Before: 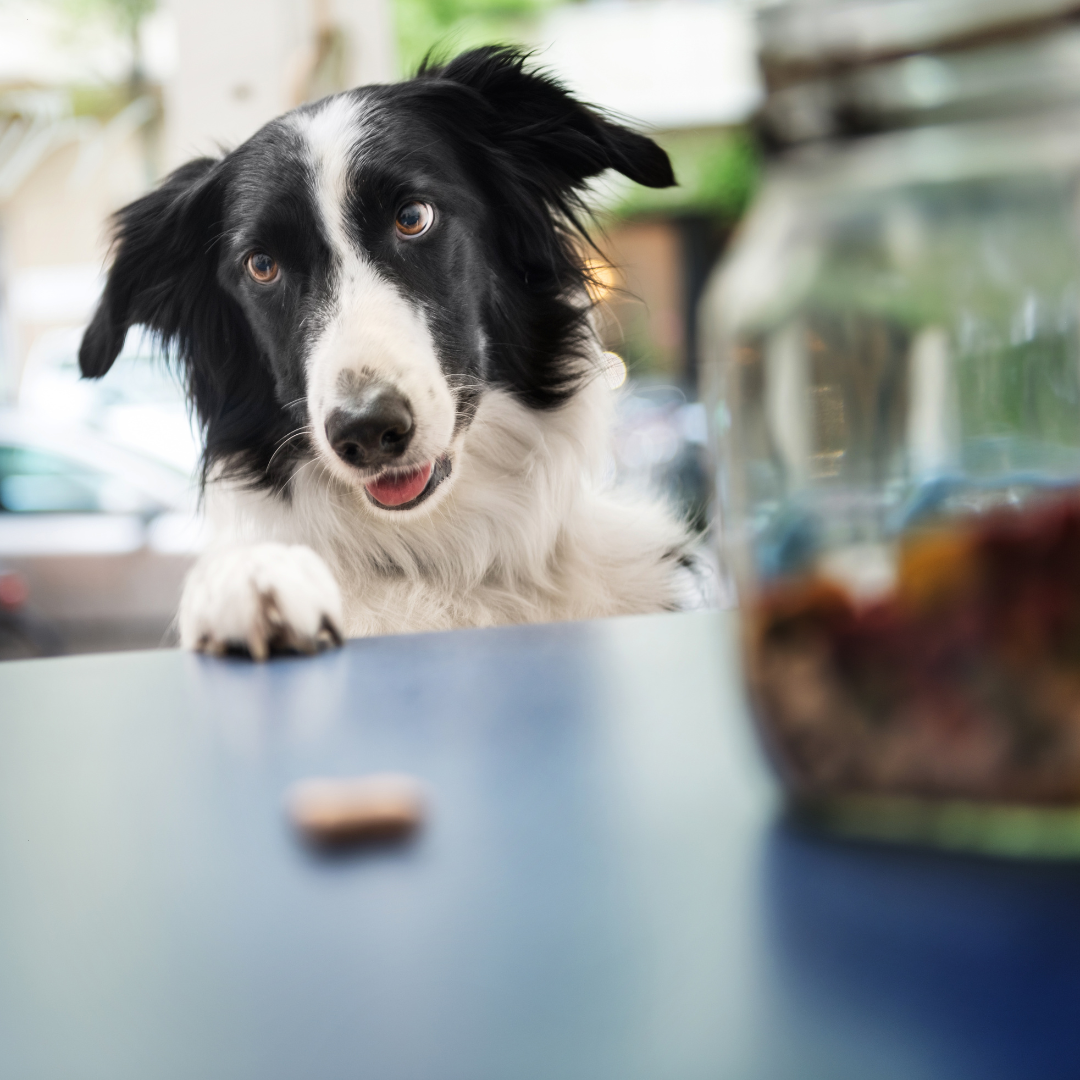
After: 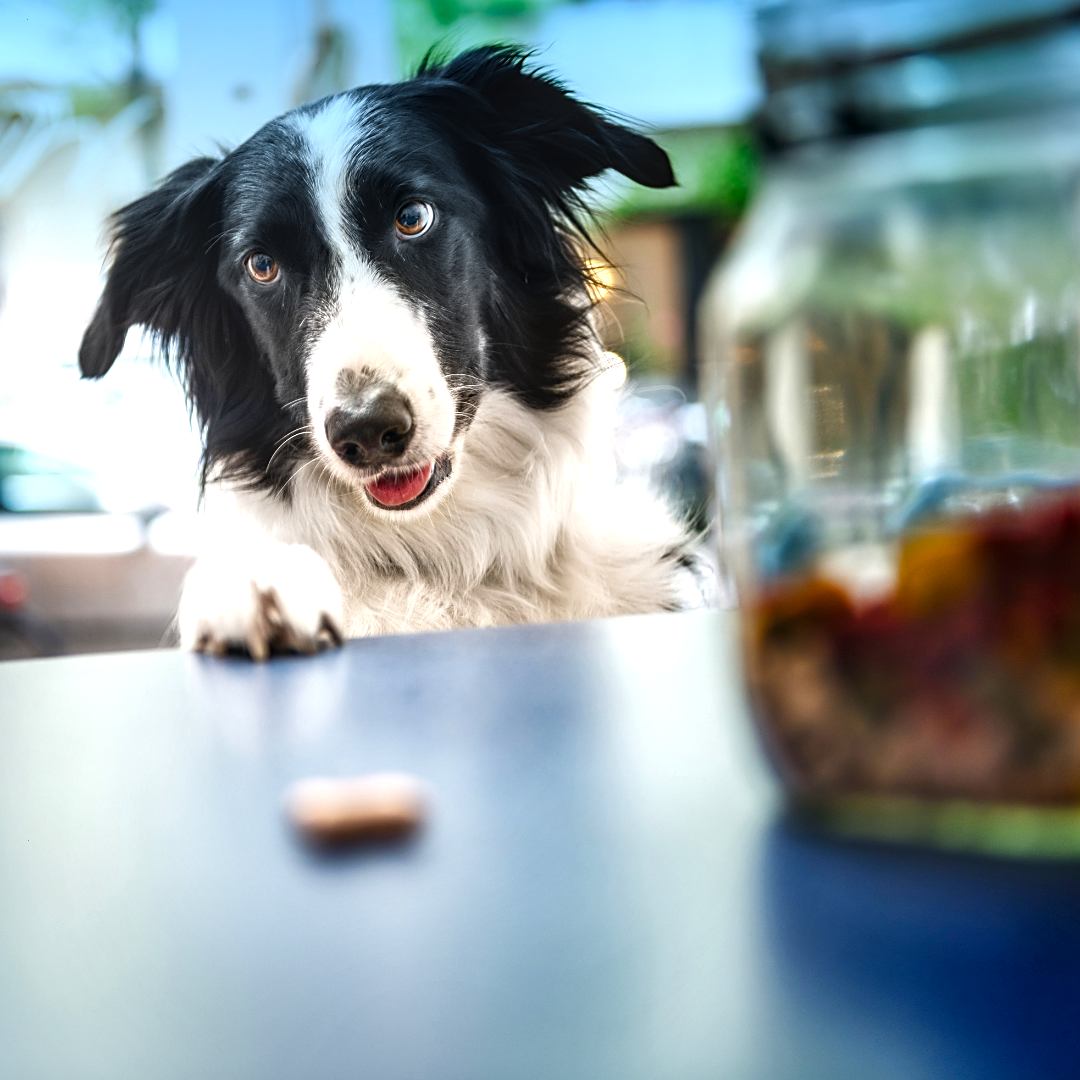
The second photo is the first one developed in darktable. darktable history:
local contrast: on, module defaults
color balance rgb: perceptual saturation grading › mid-tones 6.33%, perceptual saturation grading › shadows 72.44%, perceptual brilliance grading › highlights 11.59%, contrast 5.05%
graduated density: density 2.02 EV, hardness 44%, rotation 0.374°, offset 8.21, hue 208.8°, saturation 97%
sharpen: on, module defaults
